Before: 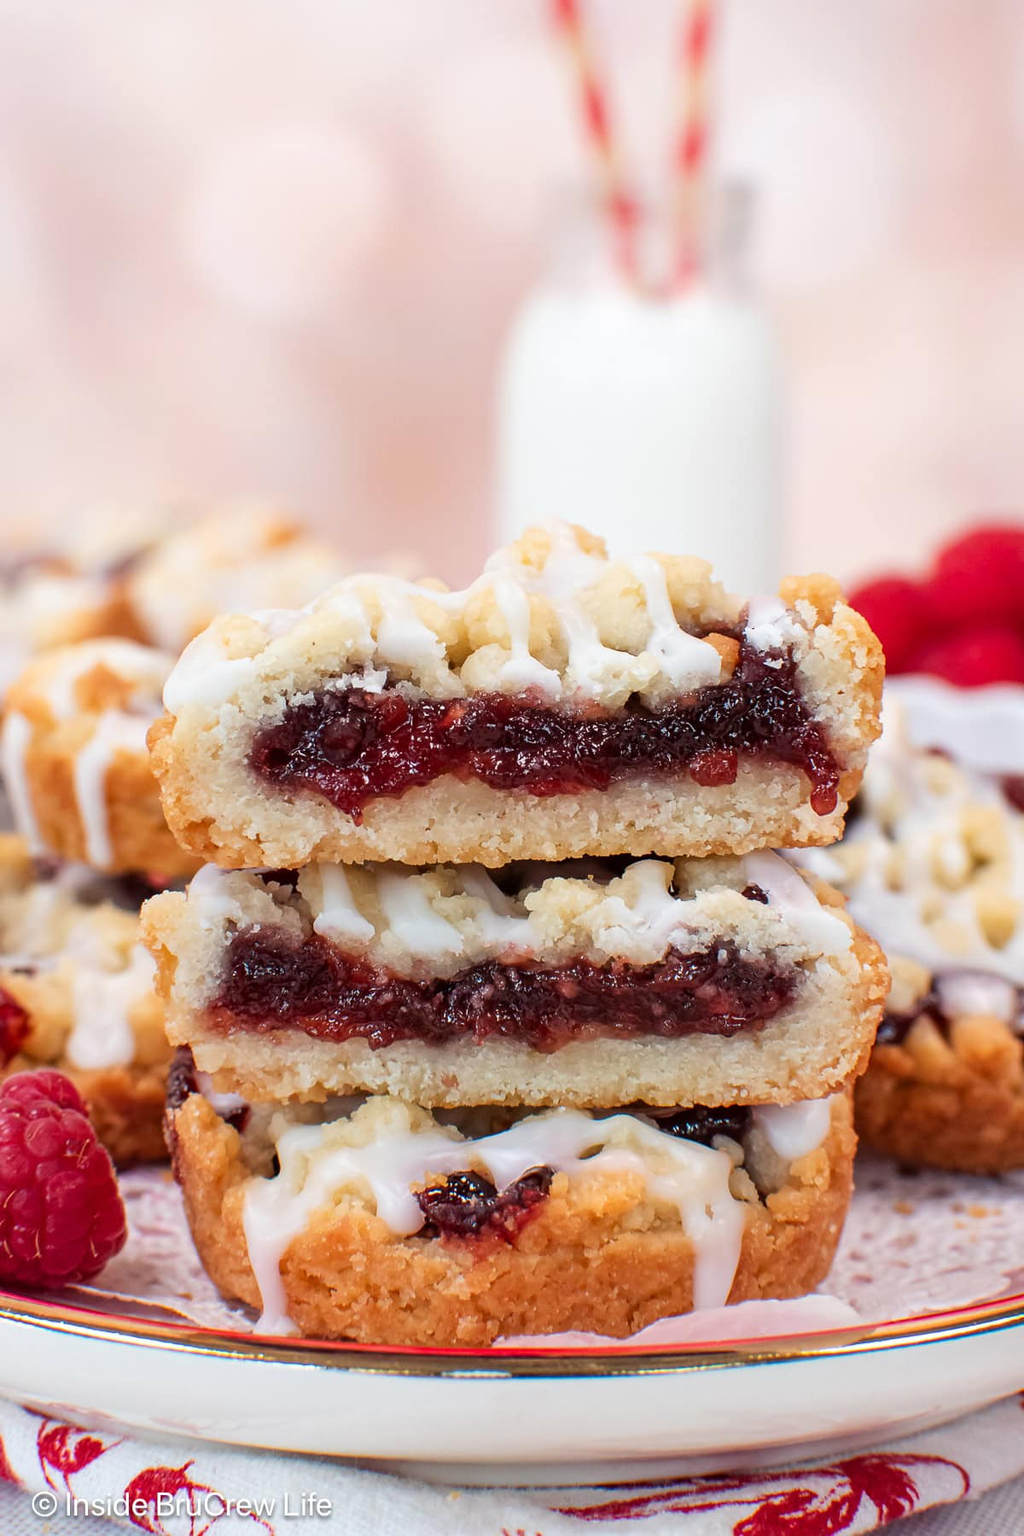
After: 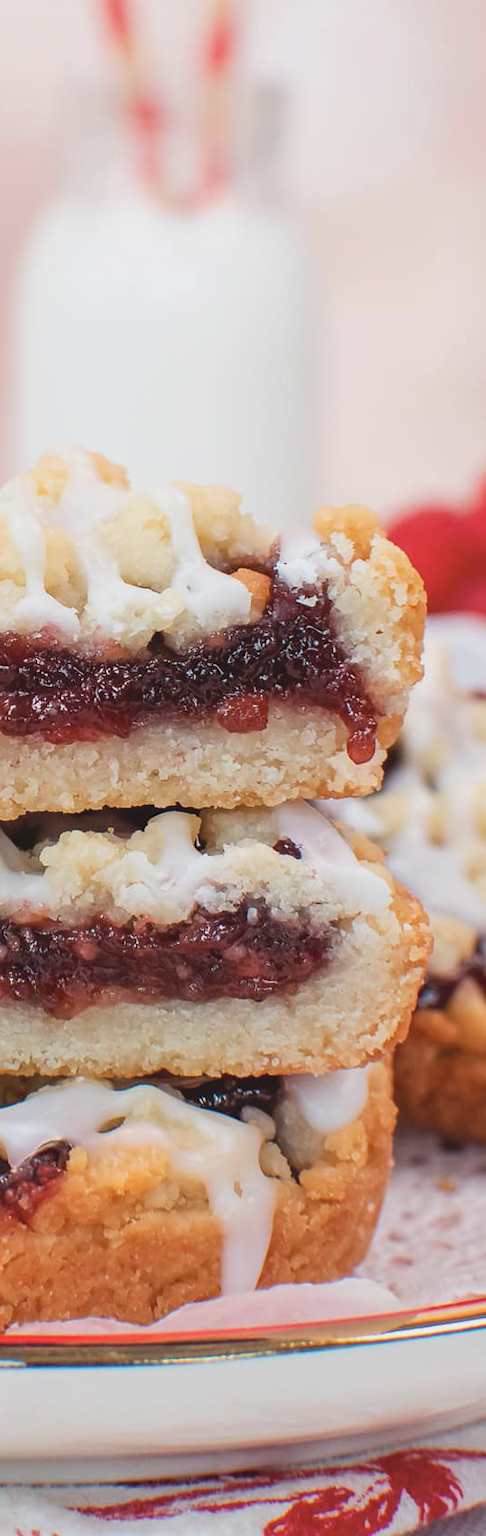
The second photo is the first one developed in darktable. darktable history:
crop: left 47.608%, top 6.738%, right 8.078%
contrast brightness saturation: contrast -0.133, brightness 0.049, saturation -0.119
